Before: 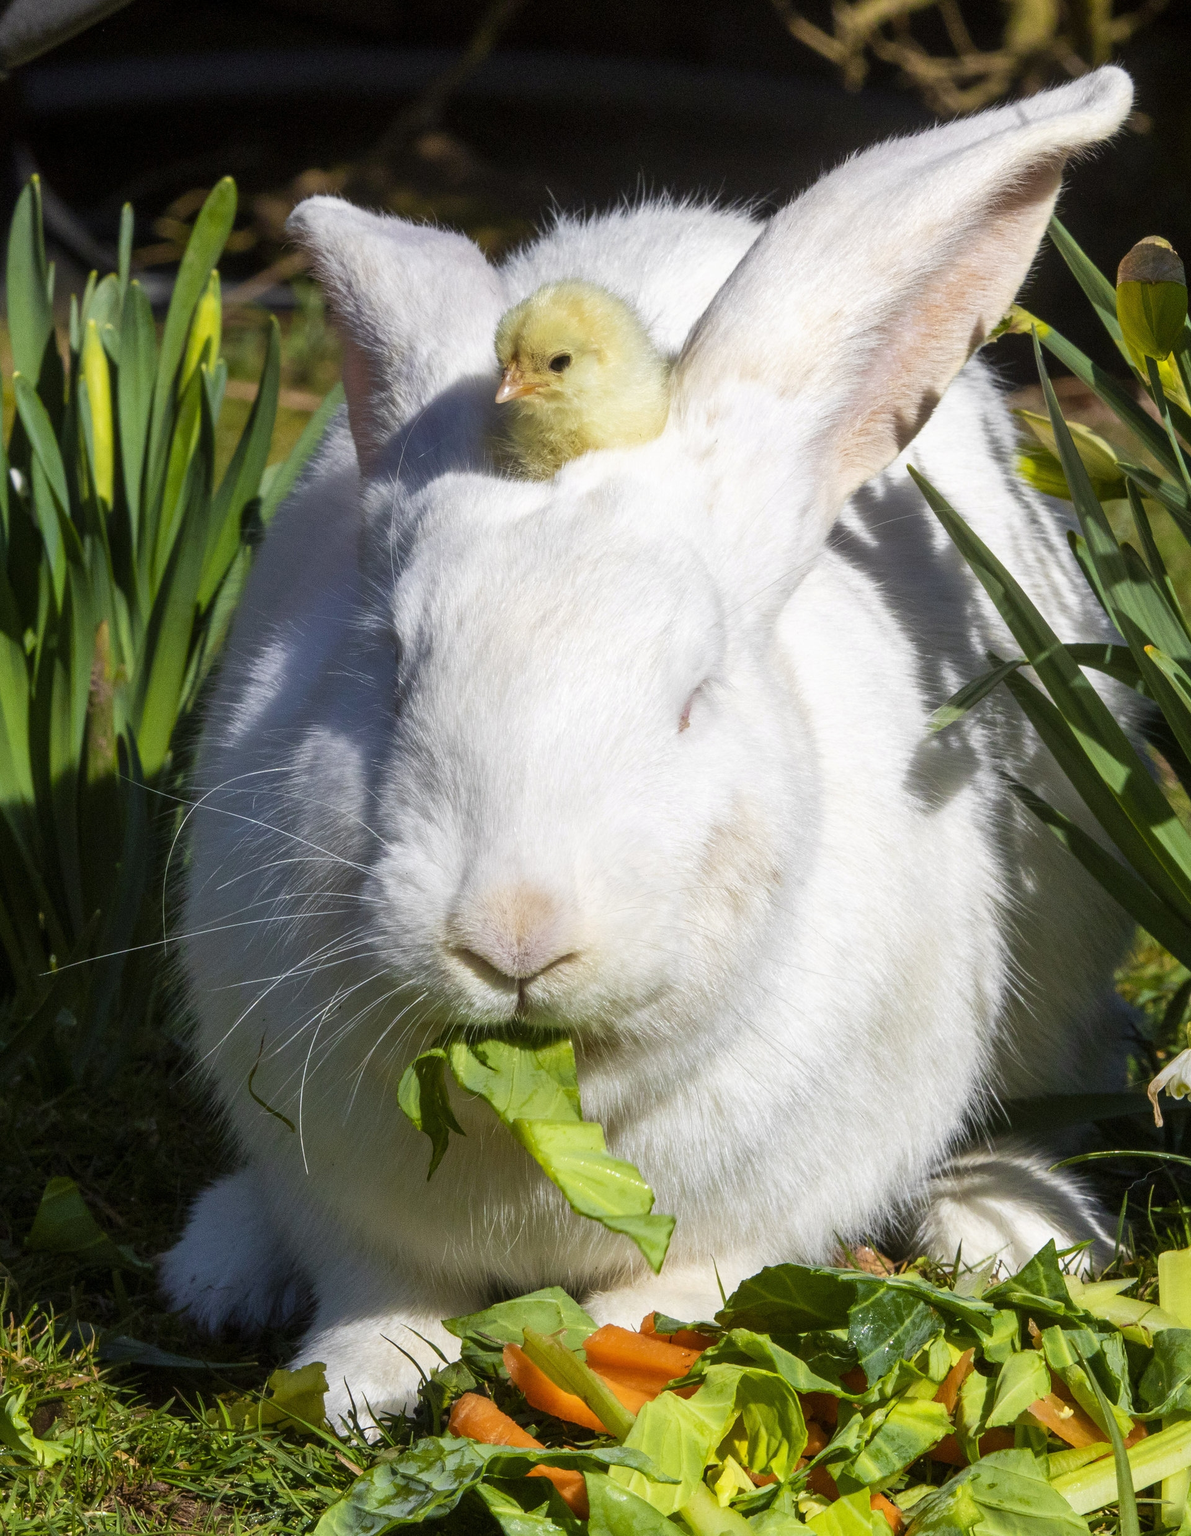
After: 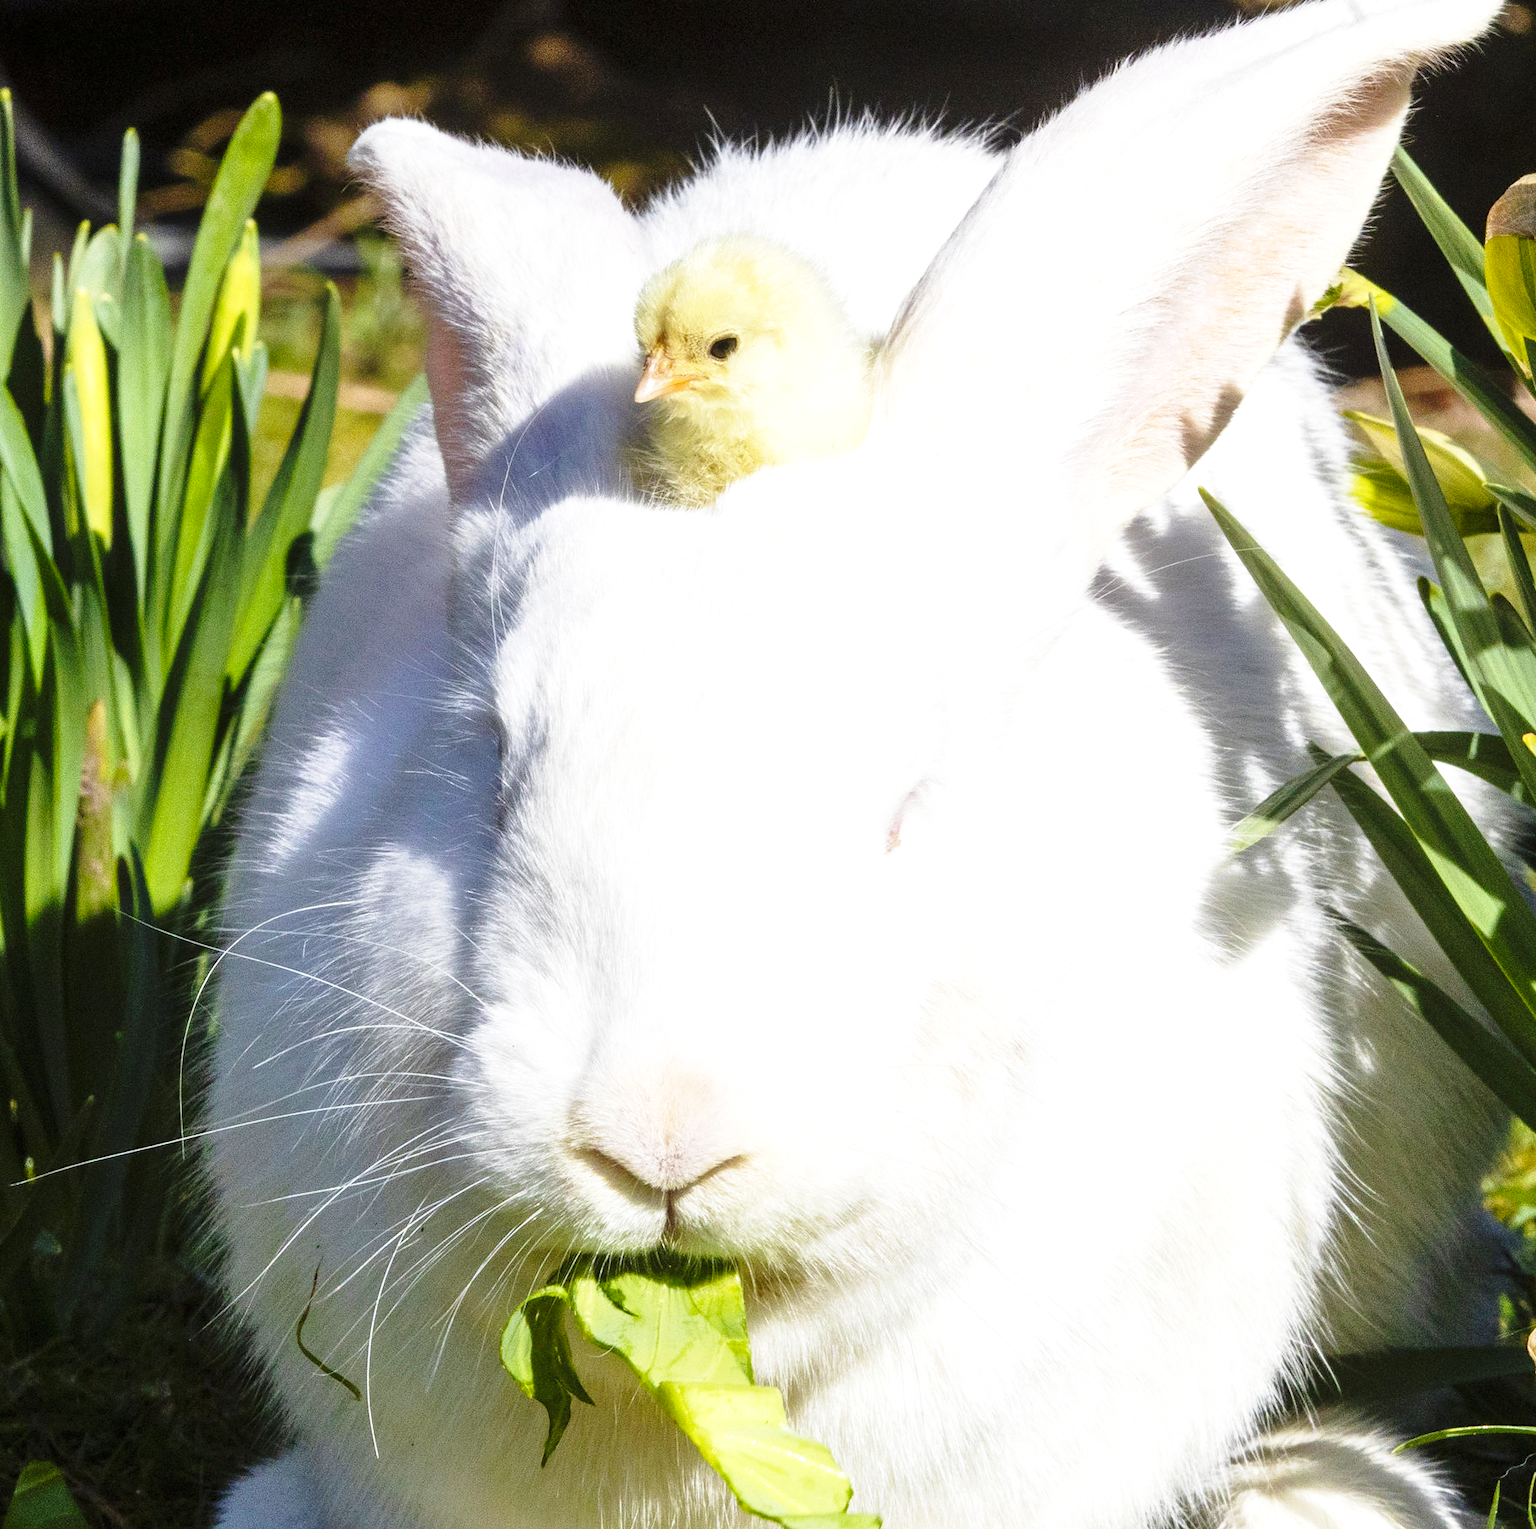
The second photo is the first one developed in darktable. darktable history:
base curve: curves: ch0 [(0, 0) (0.028, 0.03) (0.121, 0.232) (0.46, 0.748) (0.859, 0.968) (1, 1)], preserve colors none
crop: left 2.687%, top 7.111%, right 3.072%, bottom 20.14%
exposure: black level correction 0, exposure 0.499 EV, compensate highlight preservation false
